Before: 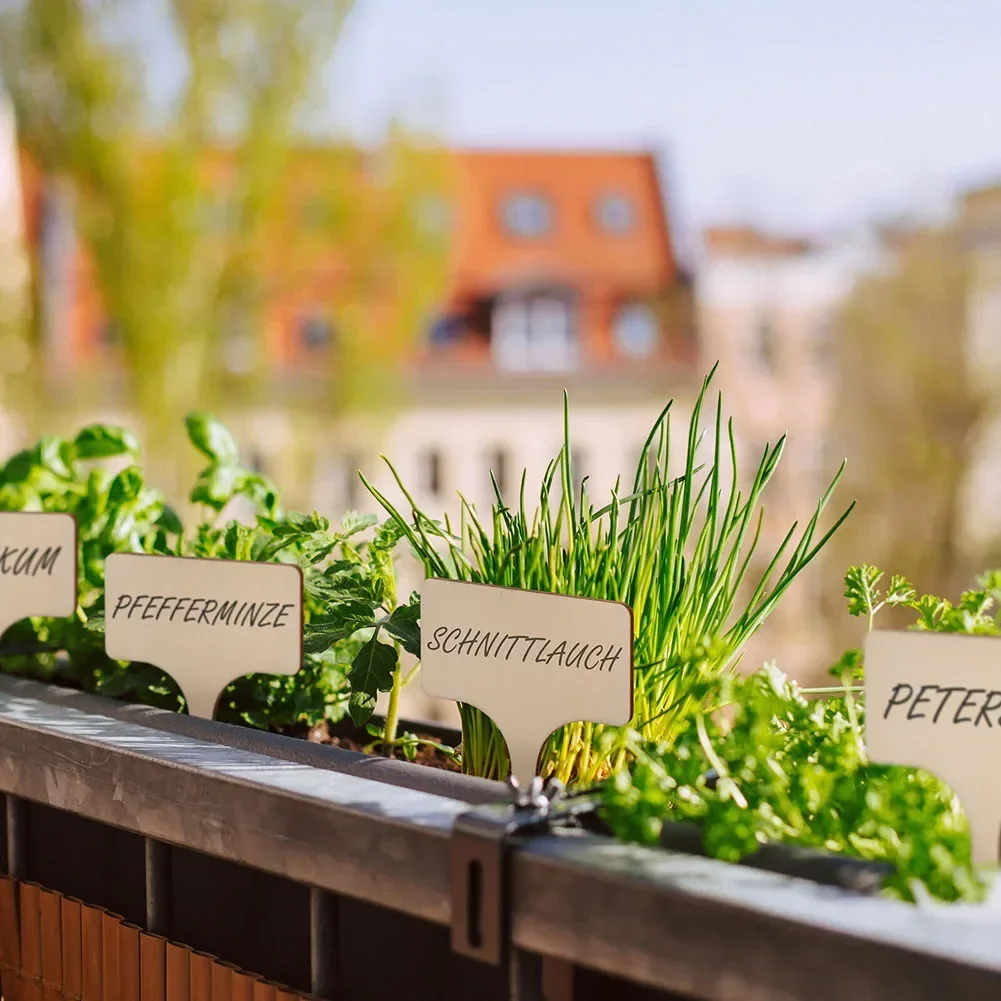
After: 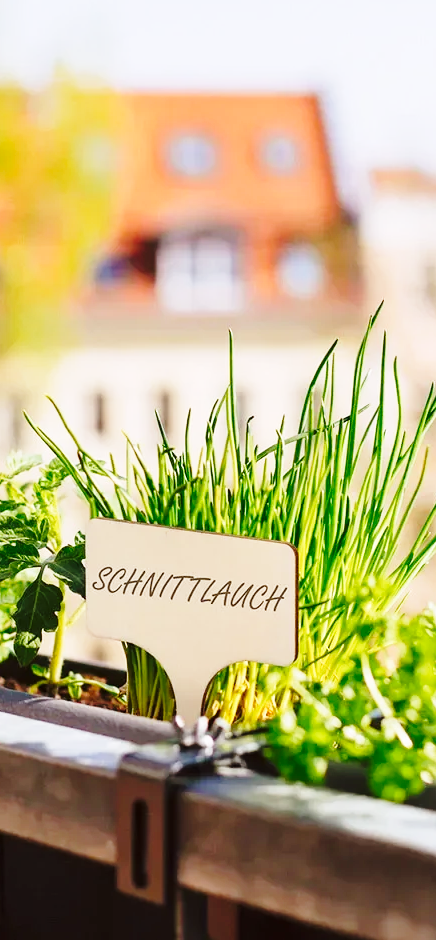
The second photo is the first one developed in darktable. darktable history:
crop: left 33.529%, top 6.08%, right 22.899%
base curve: curves: ch0 [(0, 0) (0.028, 0.03) (0.121, 0.232) (0.46, 0.748) (0.859, 0.968) (1, 1)], preserve colors none
